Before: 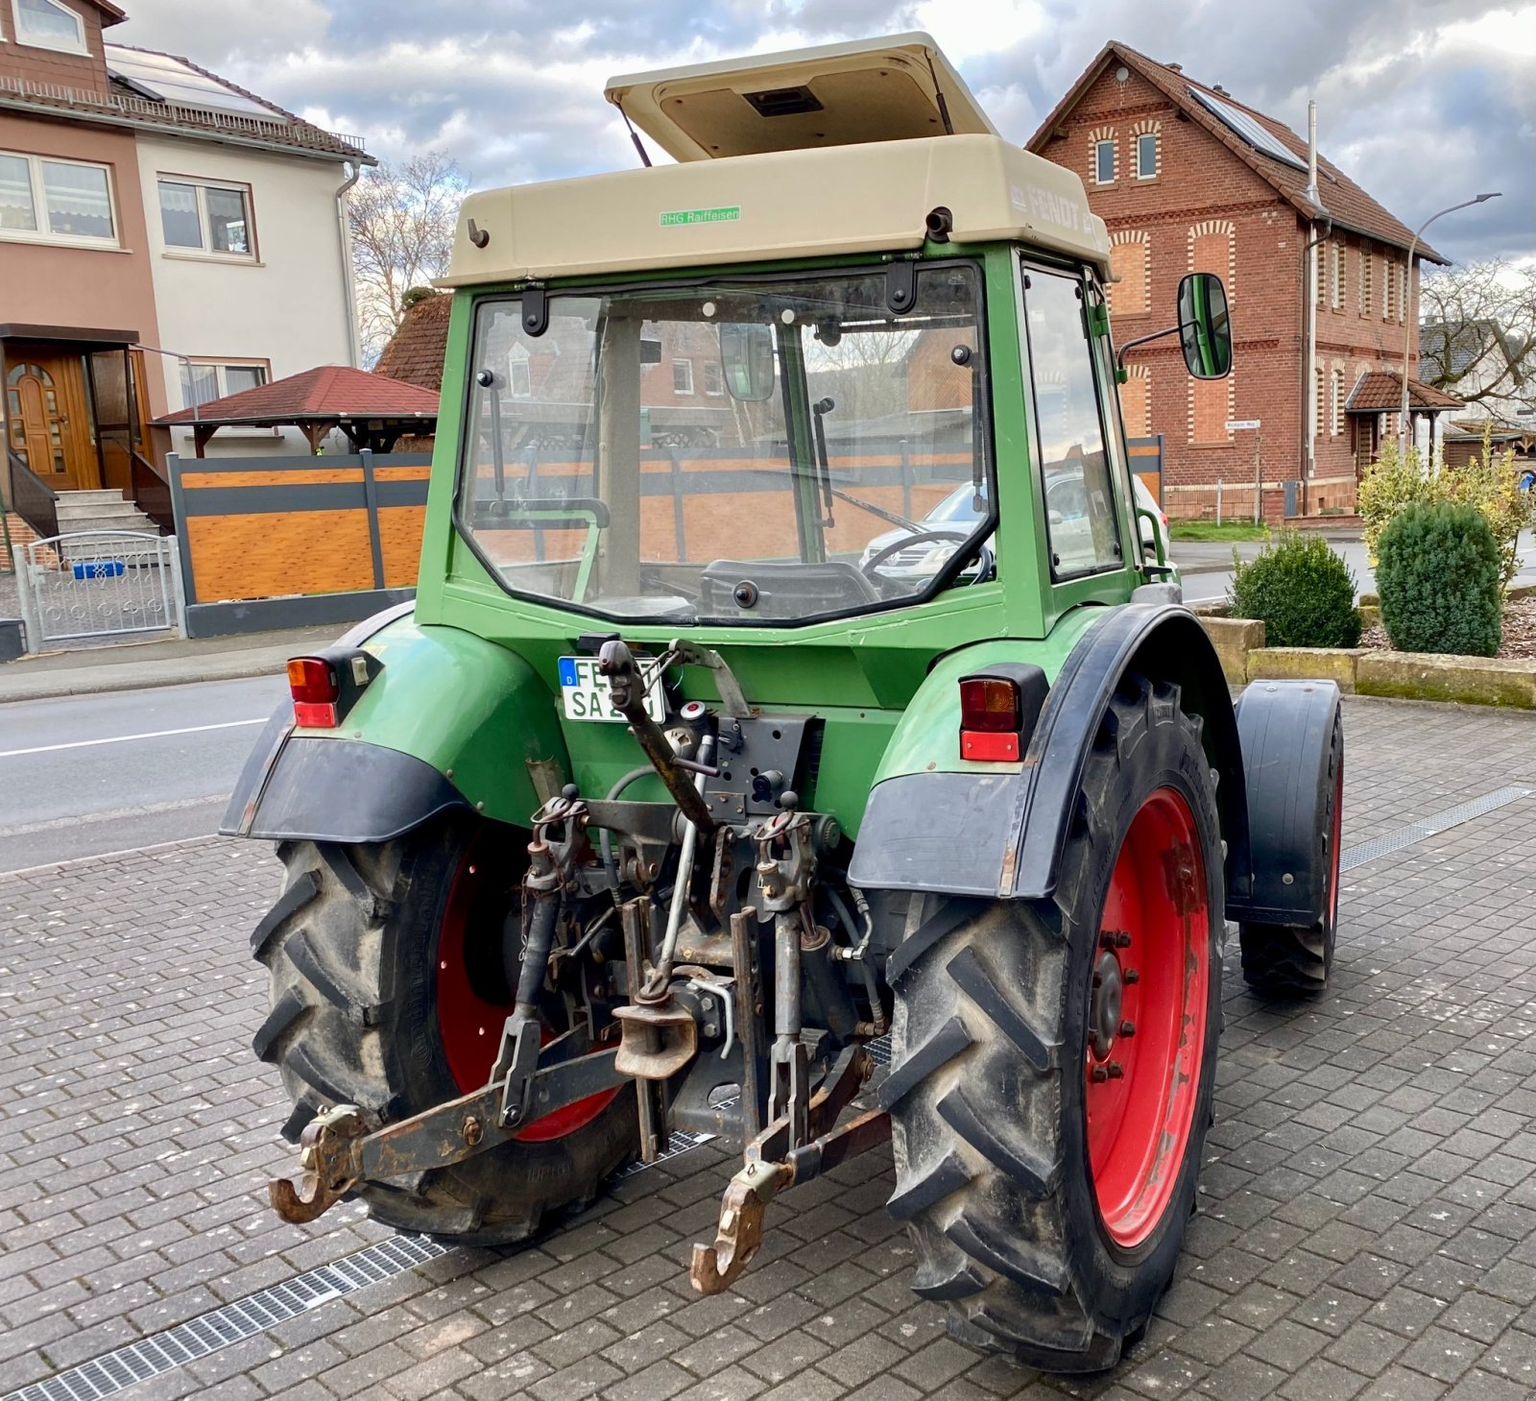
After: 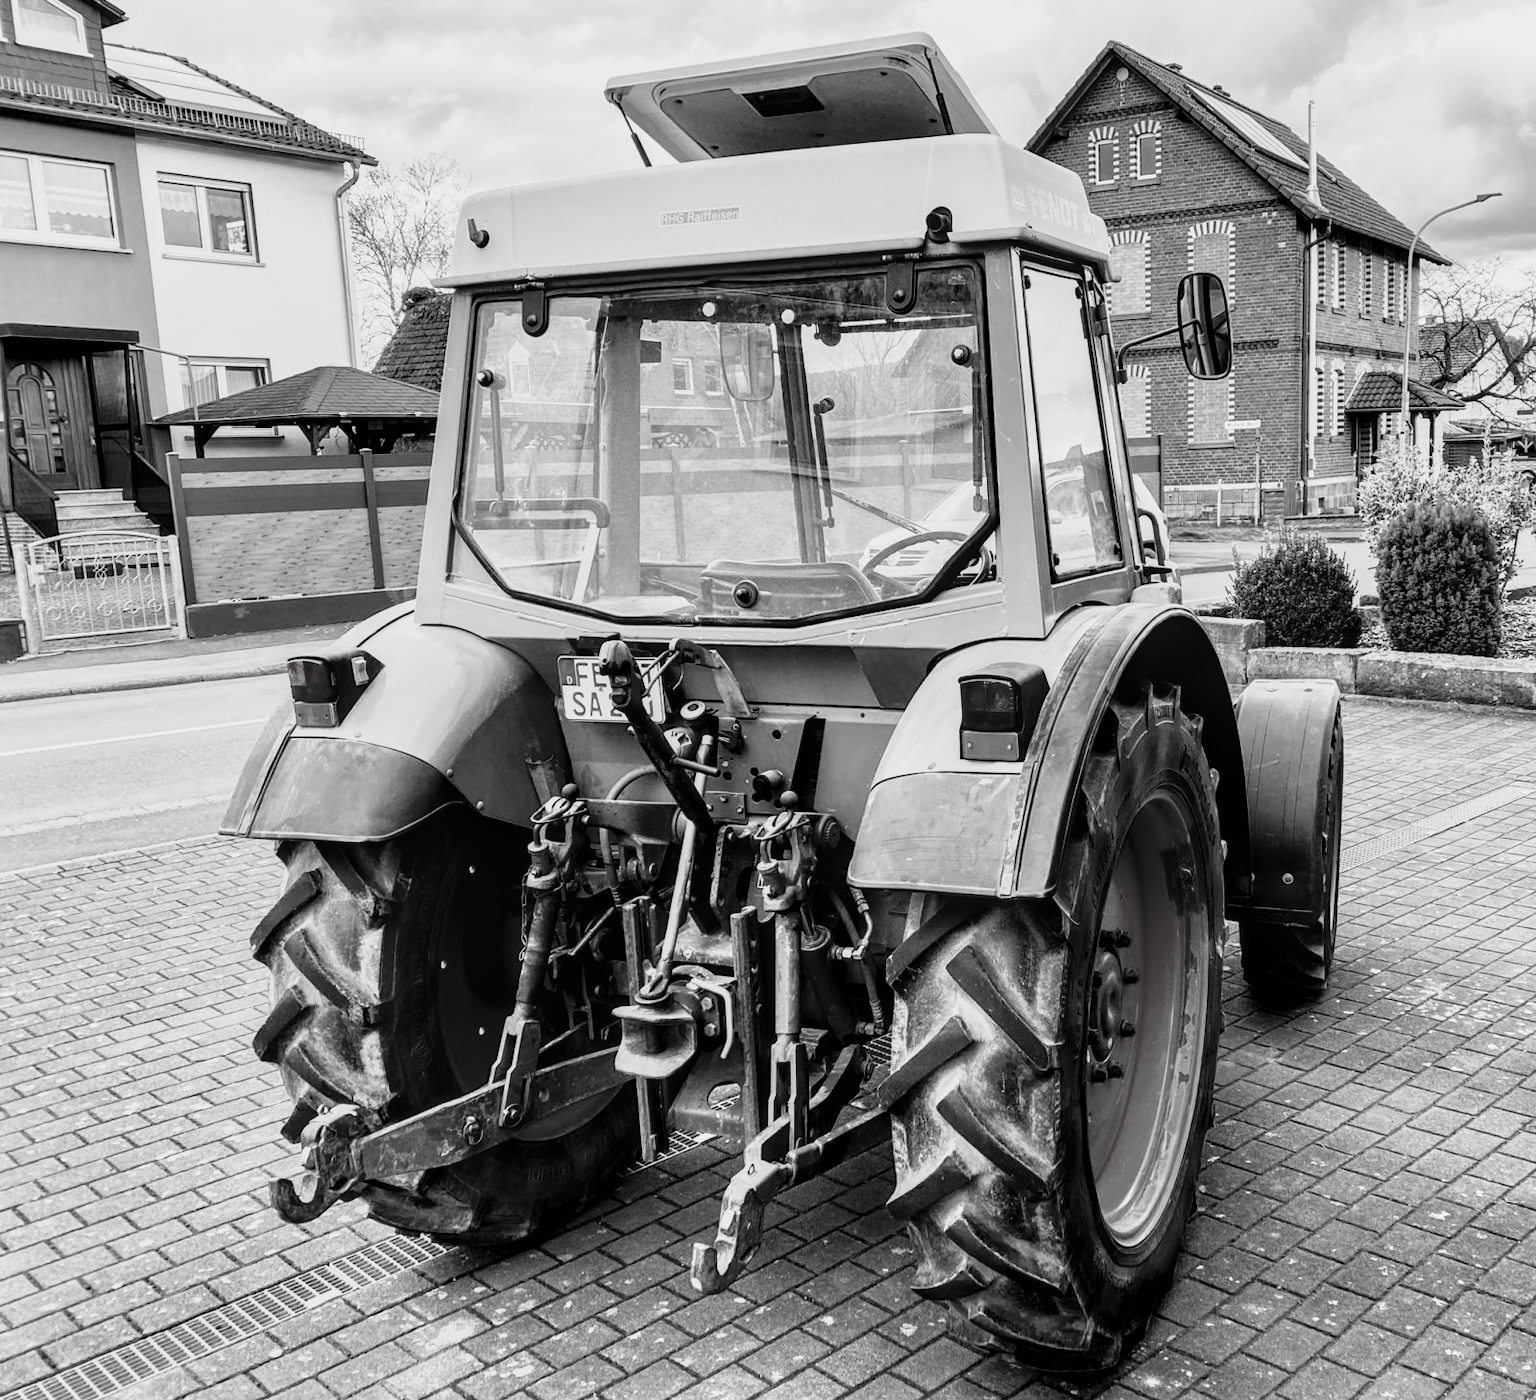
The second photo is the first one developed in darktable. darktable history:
base curve: curves: ch0 [(0, 0) (0.025, 0.046) (0.112, 0.277) (0.467, 0.74) (0.814, 0.929) (1, 0.942)], preserve colors none
exposure: exposure 0.496 EV, compensate highlight preservation false
local contrast: on, module defaults
contrast brightness saturation: contrast -0.036, brightness -0.592, saturation -0.986
